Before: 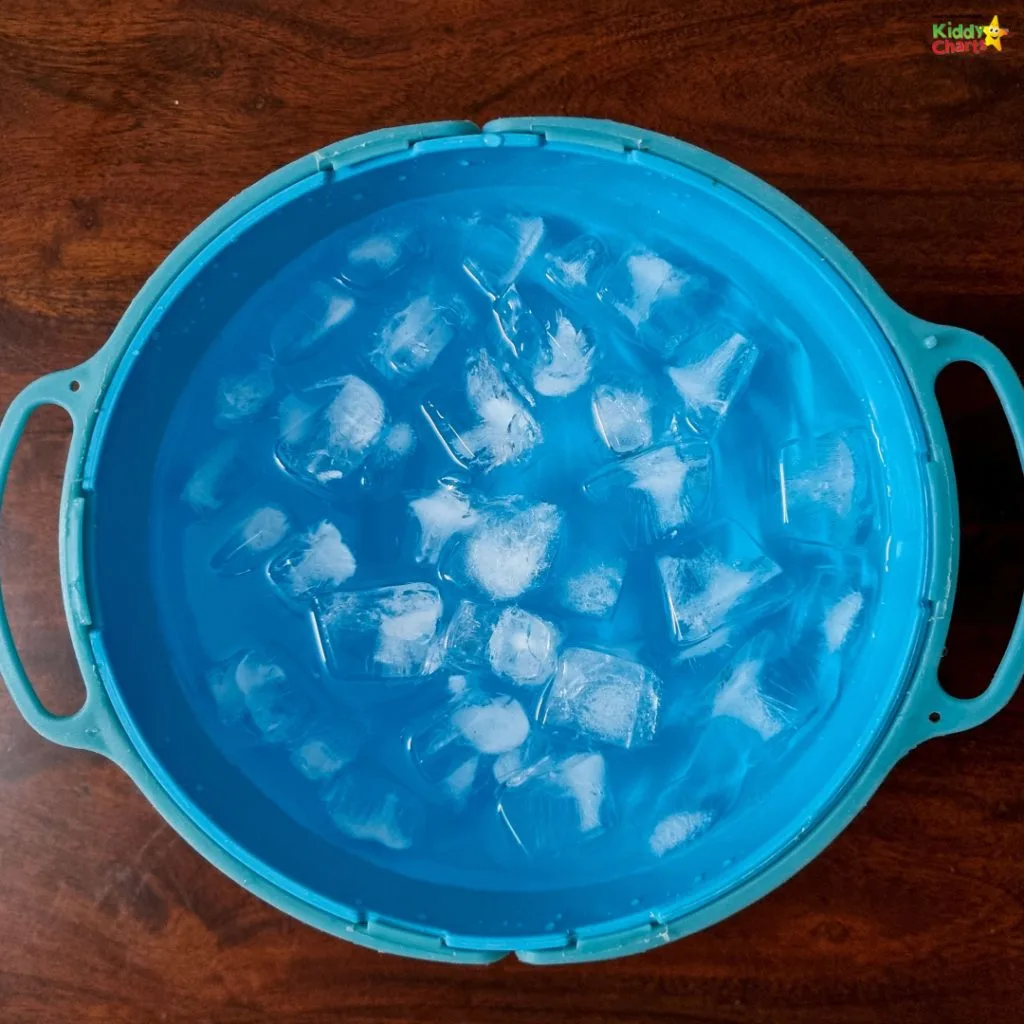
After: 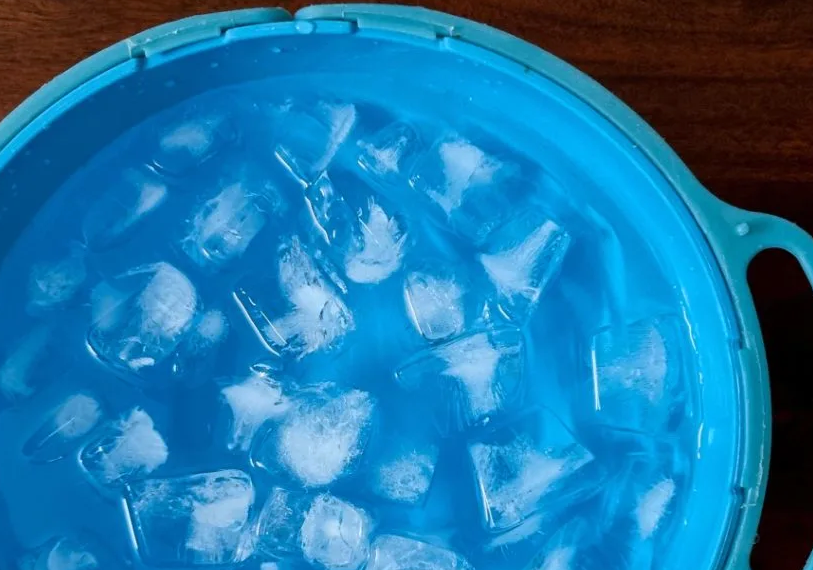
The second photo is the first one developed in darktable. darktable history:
crop: left 18.38%, top 11.092%, right 2.134%, bottom 33.217%
white balance: red 0.925, blue 1.046
